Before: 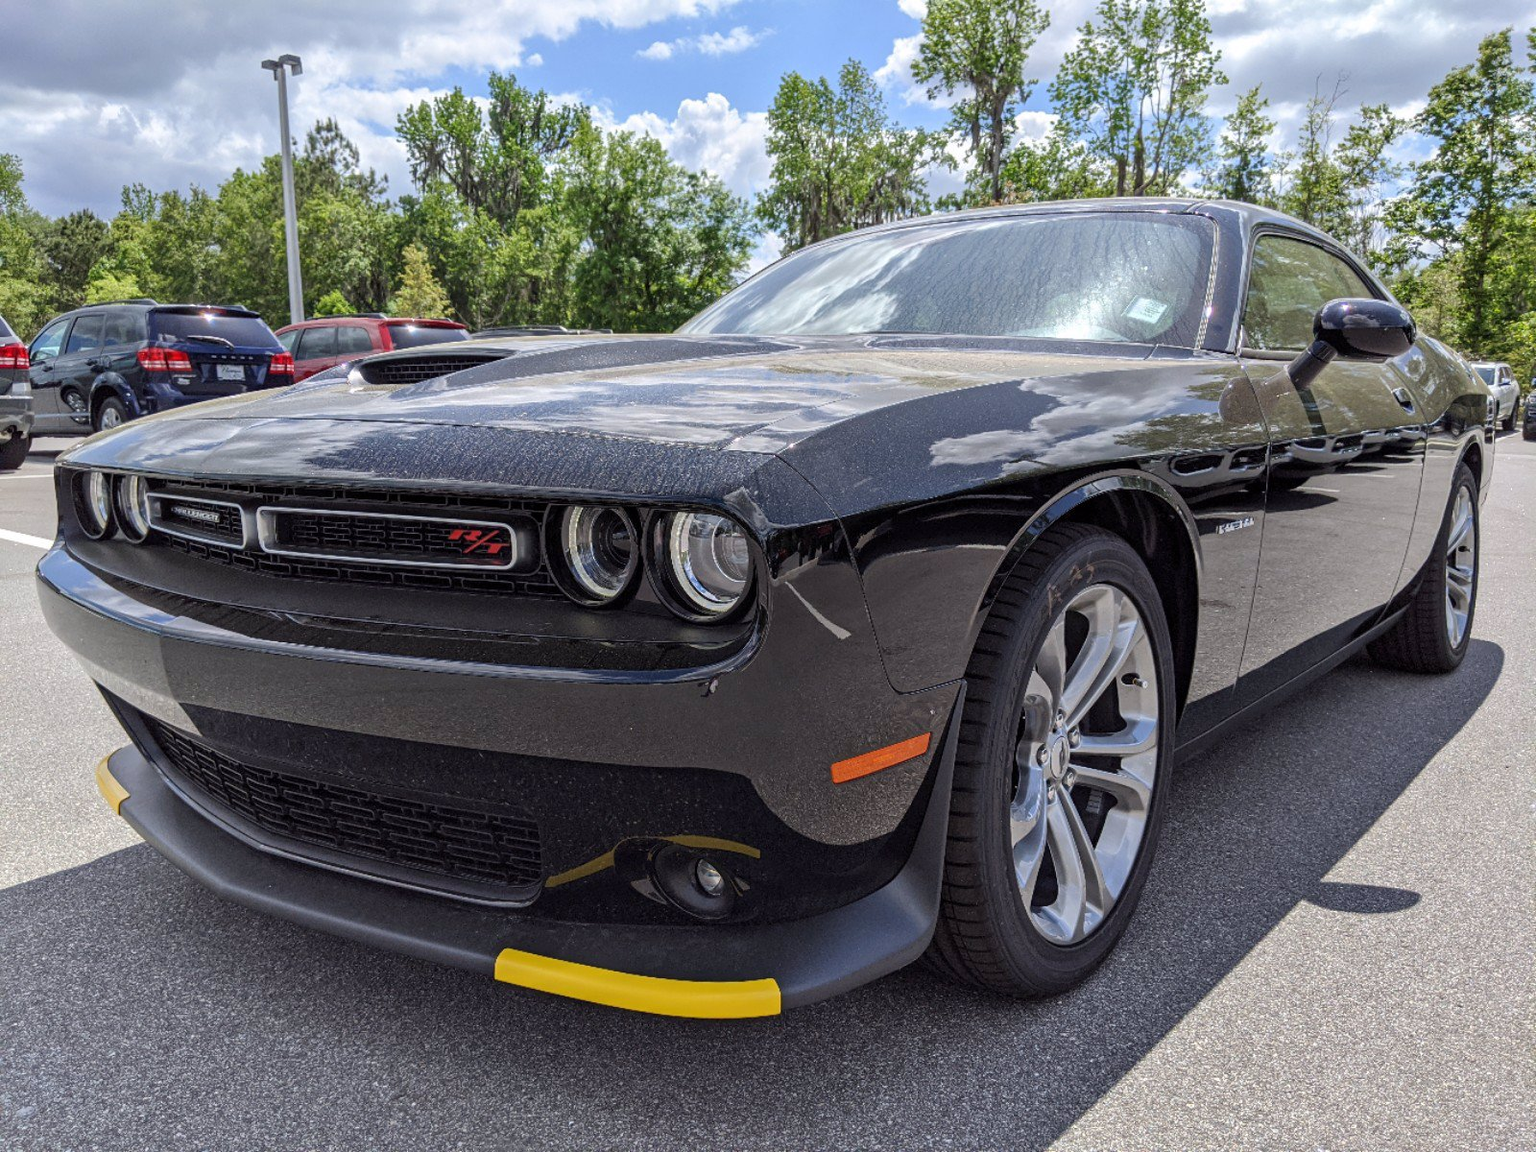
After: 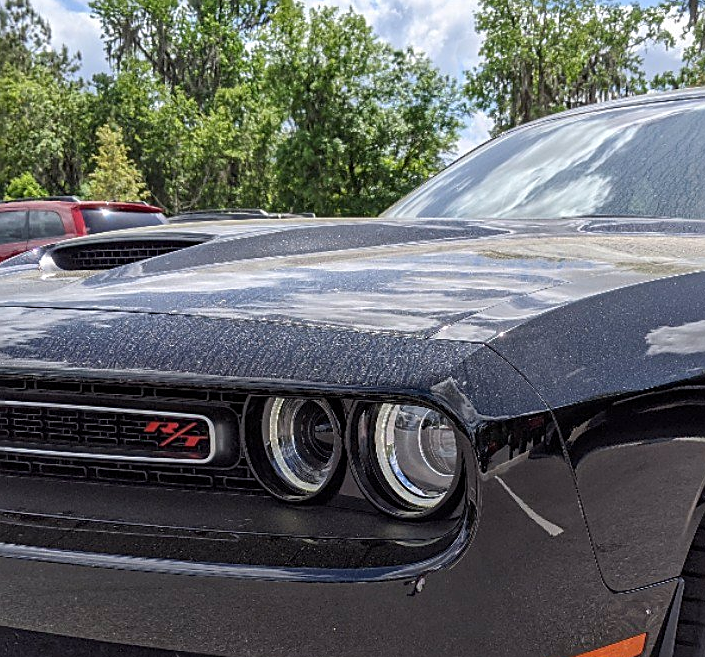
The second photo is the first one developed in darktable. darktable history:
sharpen: on, module defaults
crop: left 20.248%, top 10.86%, right 35.675%, bottom 34.321%
